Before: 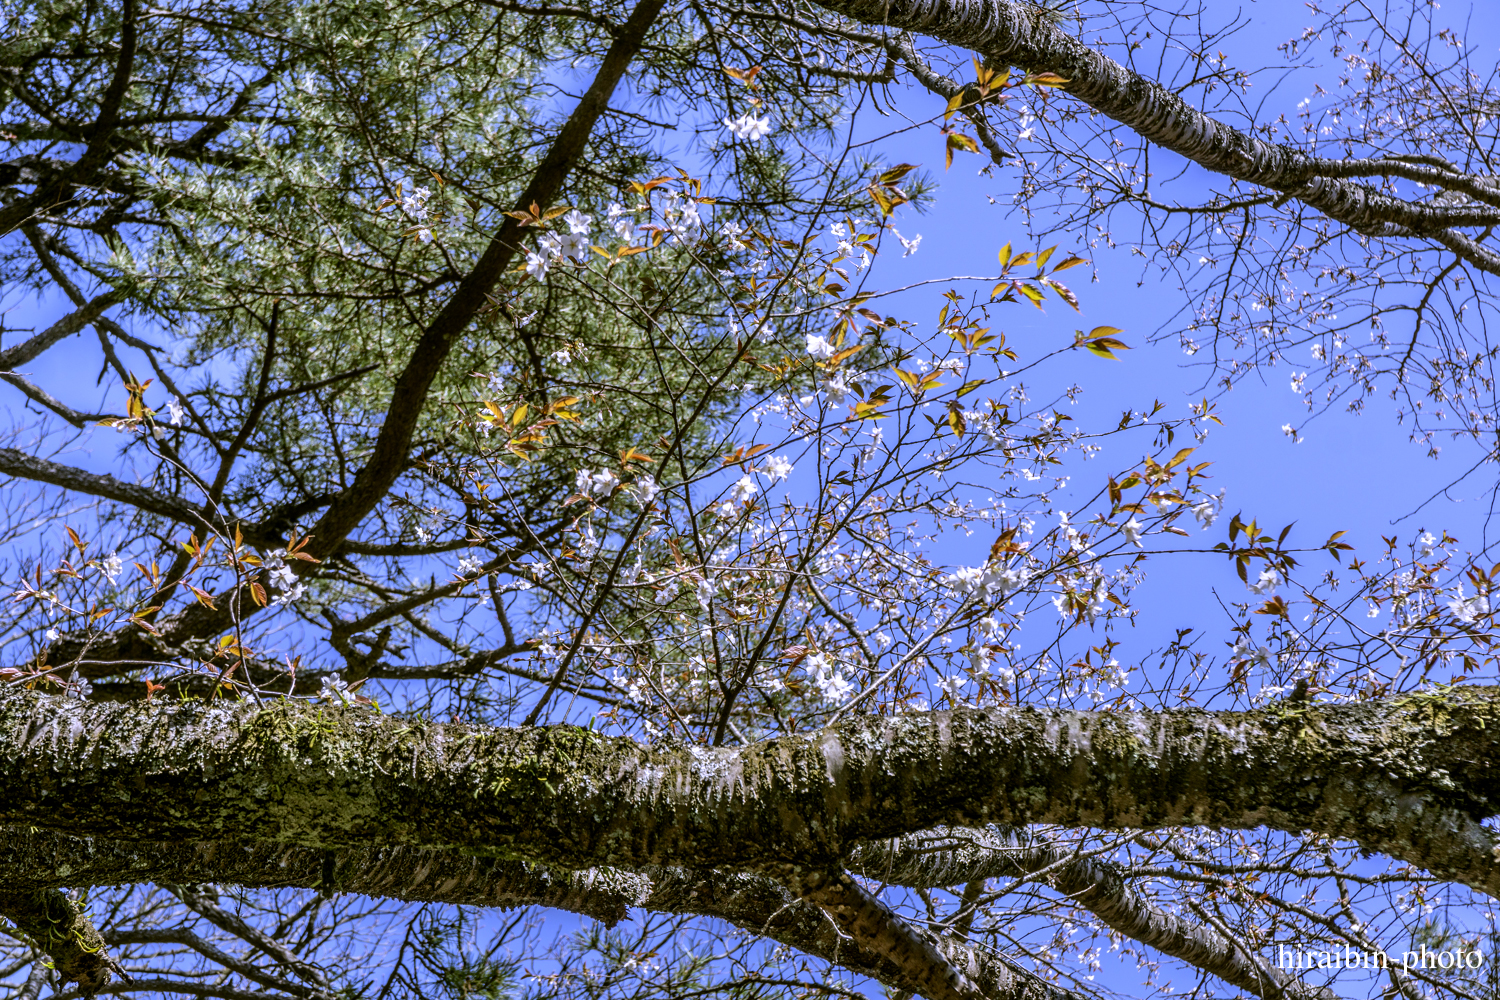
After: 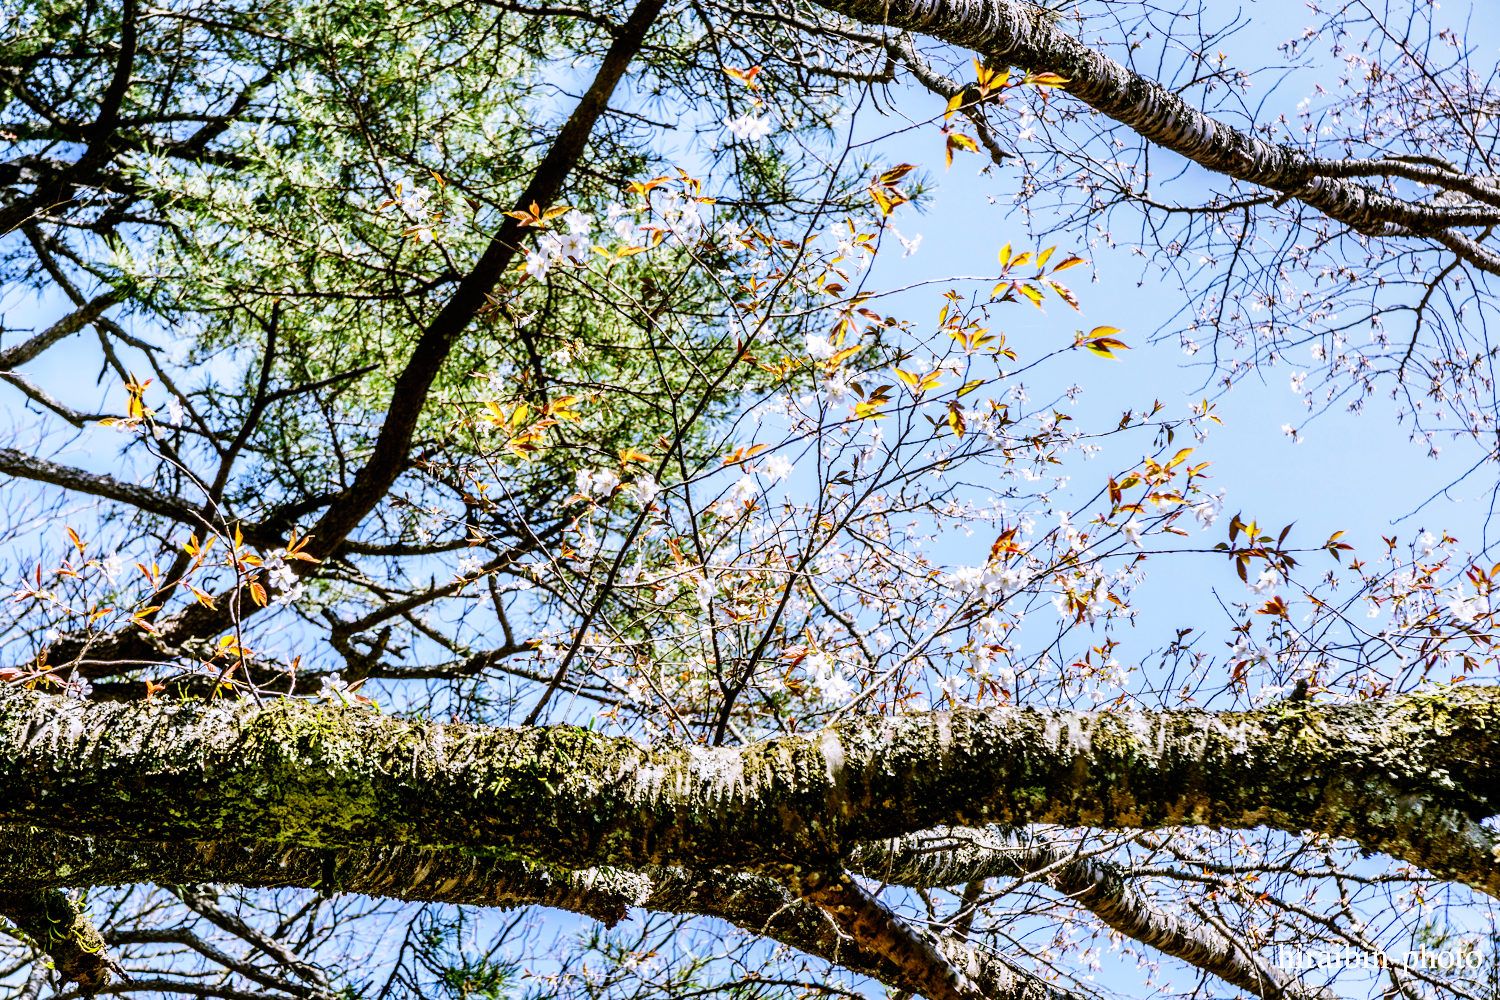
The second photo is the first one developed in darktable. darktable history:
base curve: curves: ch0 [(0, 0) (0, 0.001) (0.001, 0.001) (0.004, 0.002) (0.007, 0.004) (0.015, 0.013) (0.033, 0.045) (0.052, 0.096) (0.075, 0.17) (0.099, 0.241) (0.163, 0.42) (0.219, 0.55) (0.259, 0.616) (0.327, 0.722) (0.365, 0.765) (0.522, 0.873) (0.547, 0.881) (0.689, 0.919) (0.826, 0.952) (1, 1)], preserve colors none
shadows and highlights: radius 266.02, shadows color adjustment 98.01%, highlights color adjustment 59.33%, soften with gaussian
